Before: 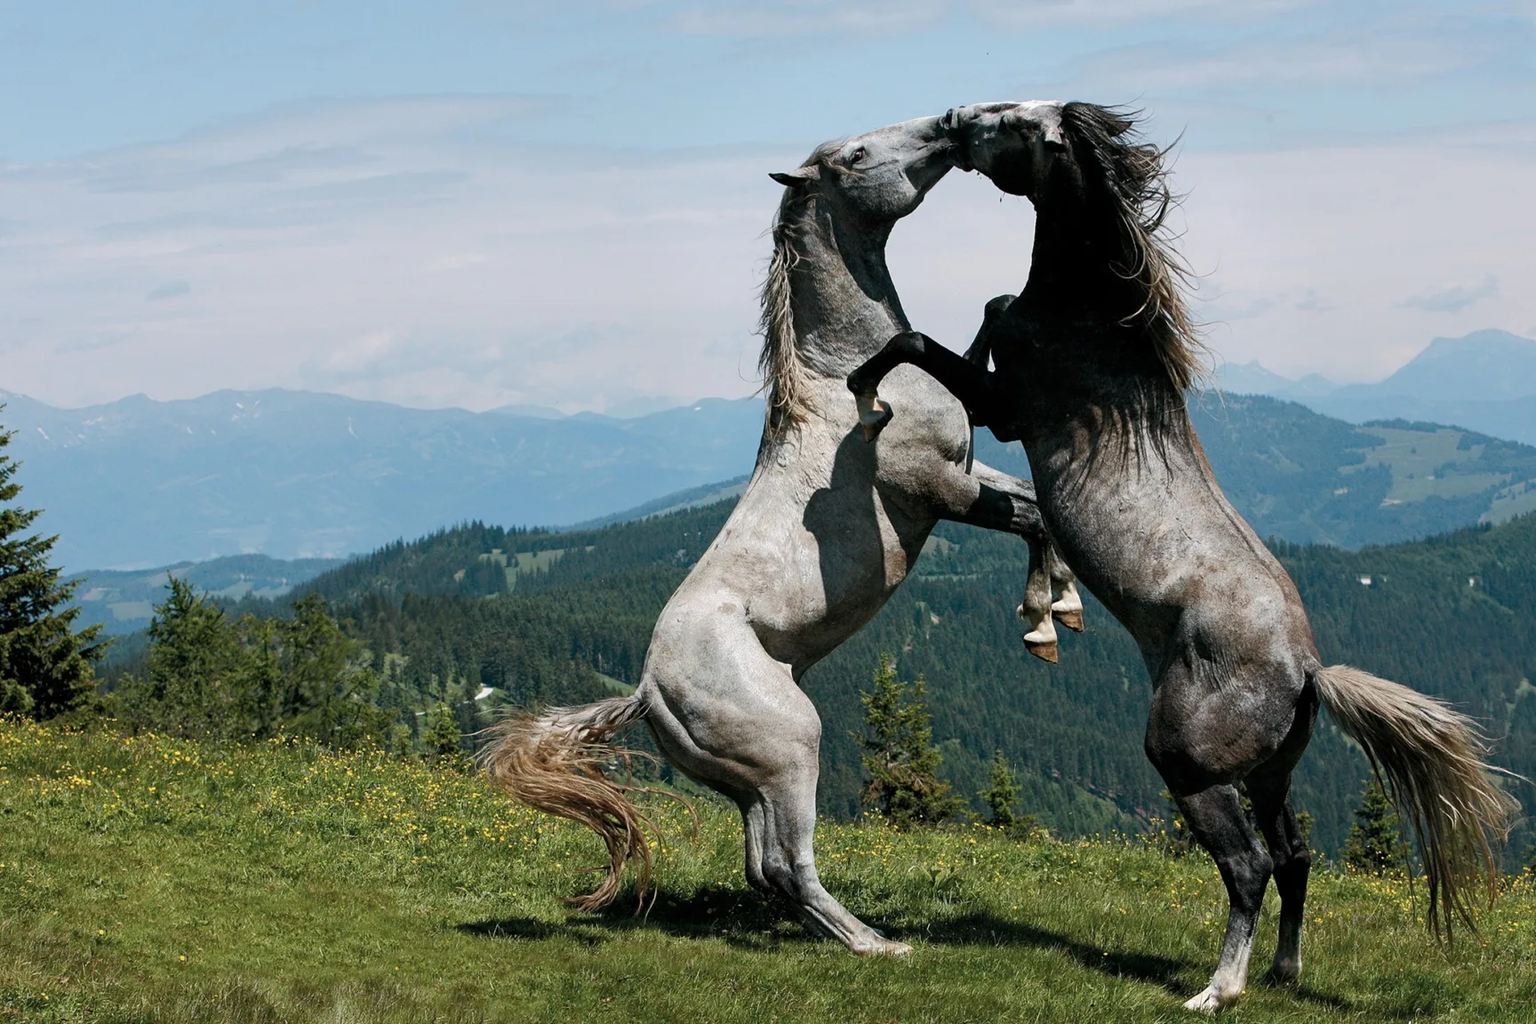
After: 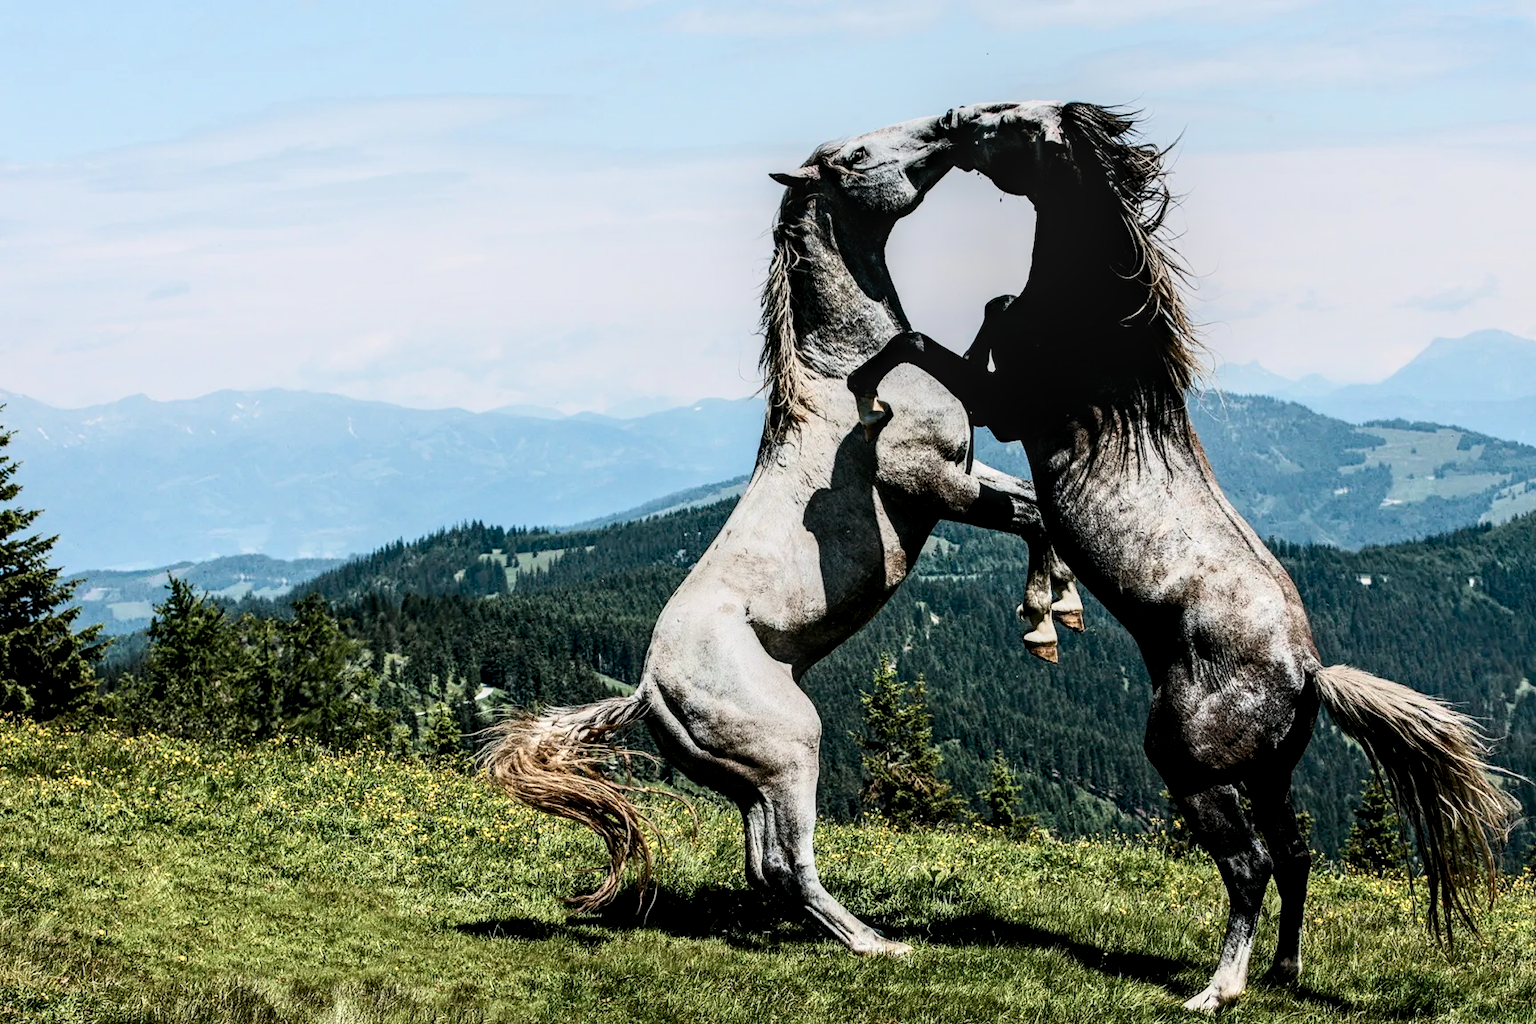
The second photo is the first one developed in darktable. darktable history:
filmic rgb: black relative exposure -7.75 EV, white relative exposure 4.4 EV, threshold 3 EV, hardness 3.76, latitude 50%, contrast 1.1, color science v5 (2021), contrast in shadows safe, contrast in highlights safe, enable highlight reconstruction true
exposure: exposure 0.485 EV, compensate highlight preservation false
contrast brightness saturation: contrast 0.28
local contrast: highlights 20%, detail 150%
